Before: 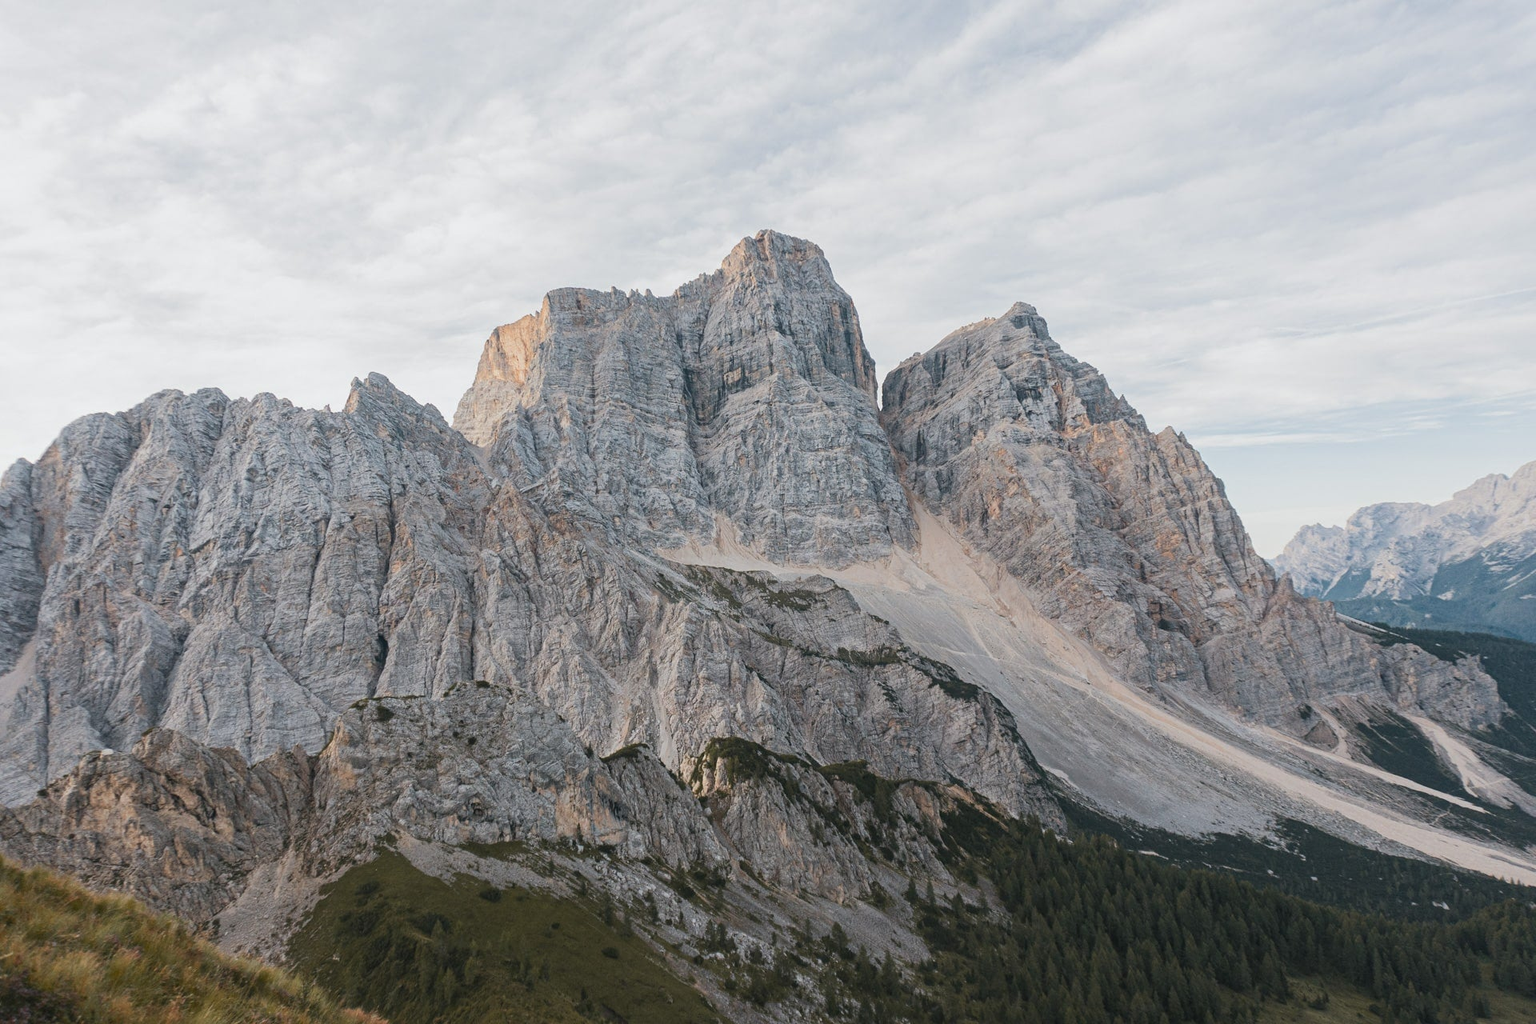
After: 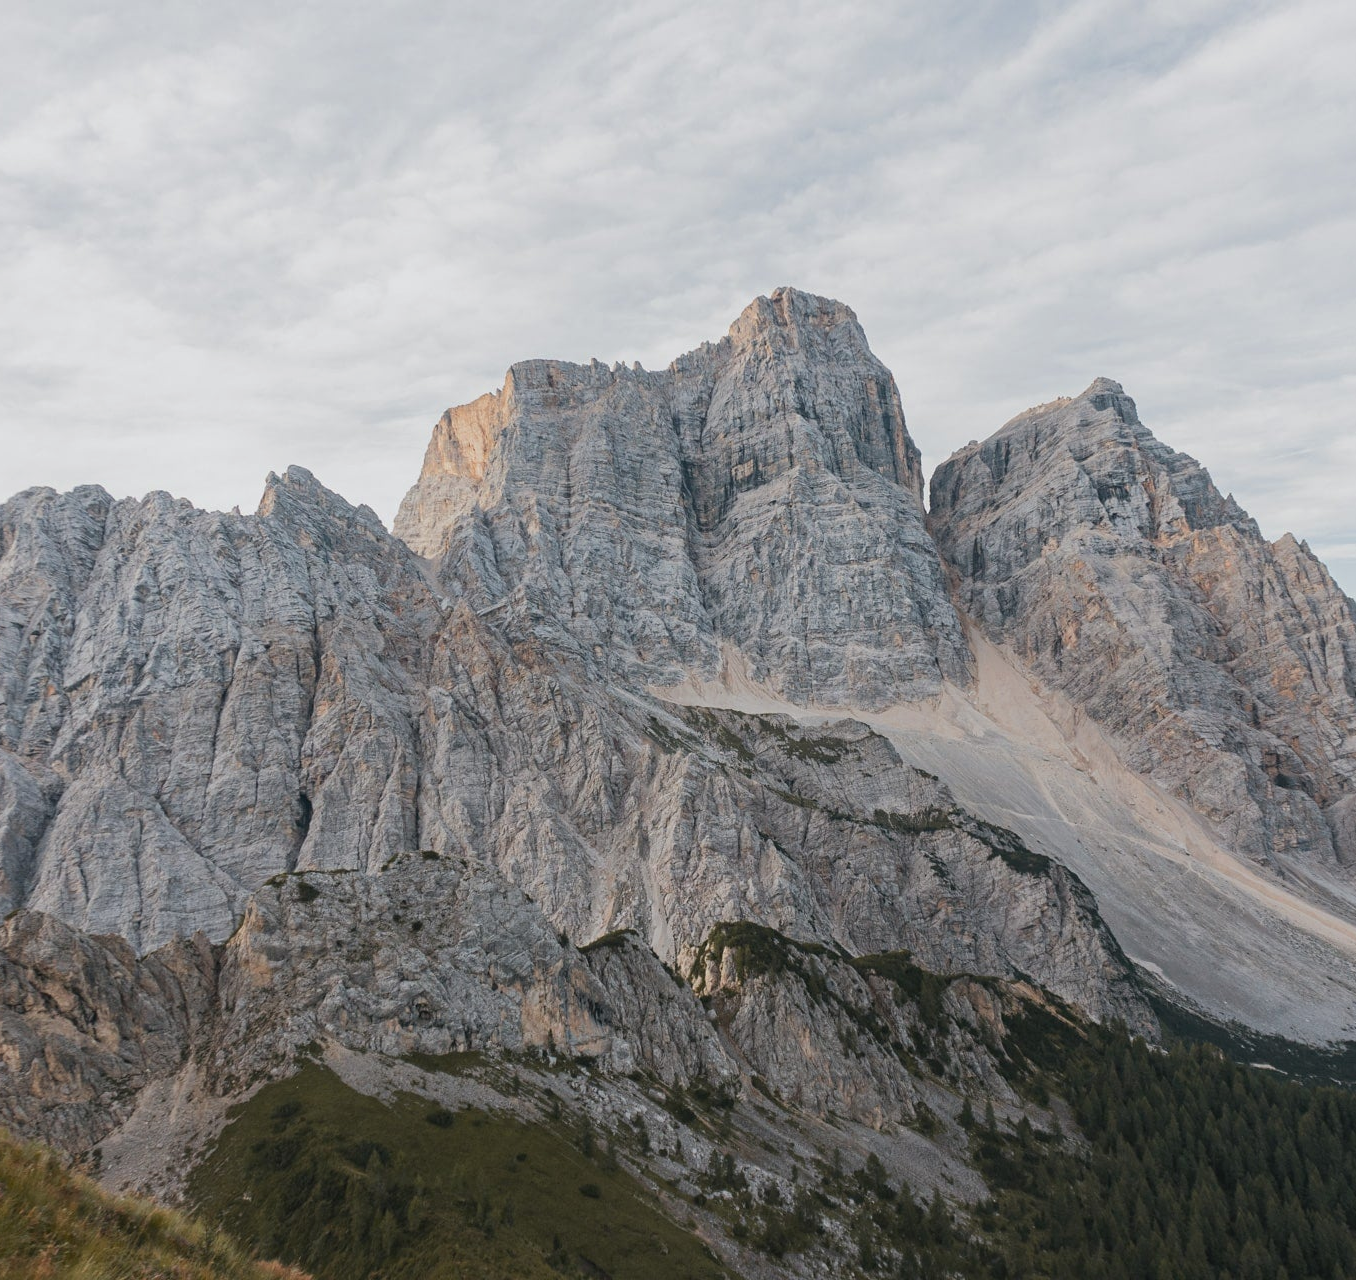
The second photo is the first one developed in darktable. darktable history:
exposure: exposure -0.153 EV, compensate highlight preservation false
crop and rotate: left 9.025%, right 20.345%
